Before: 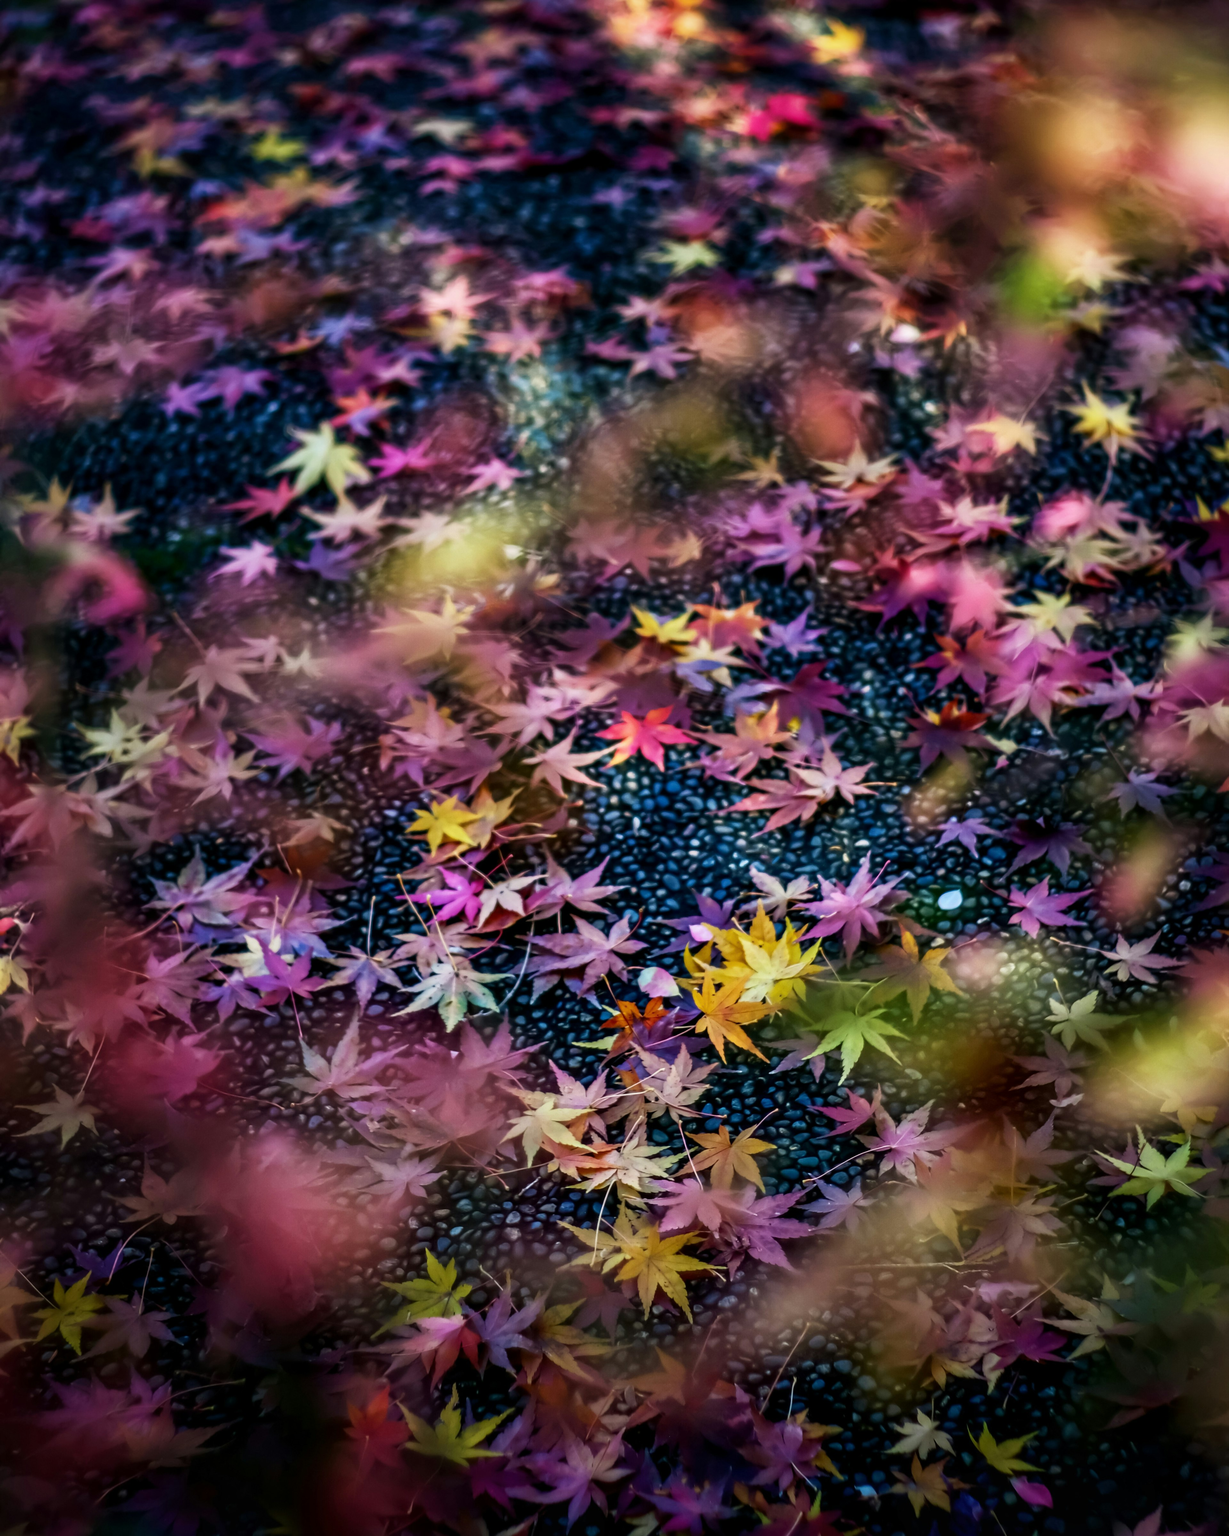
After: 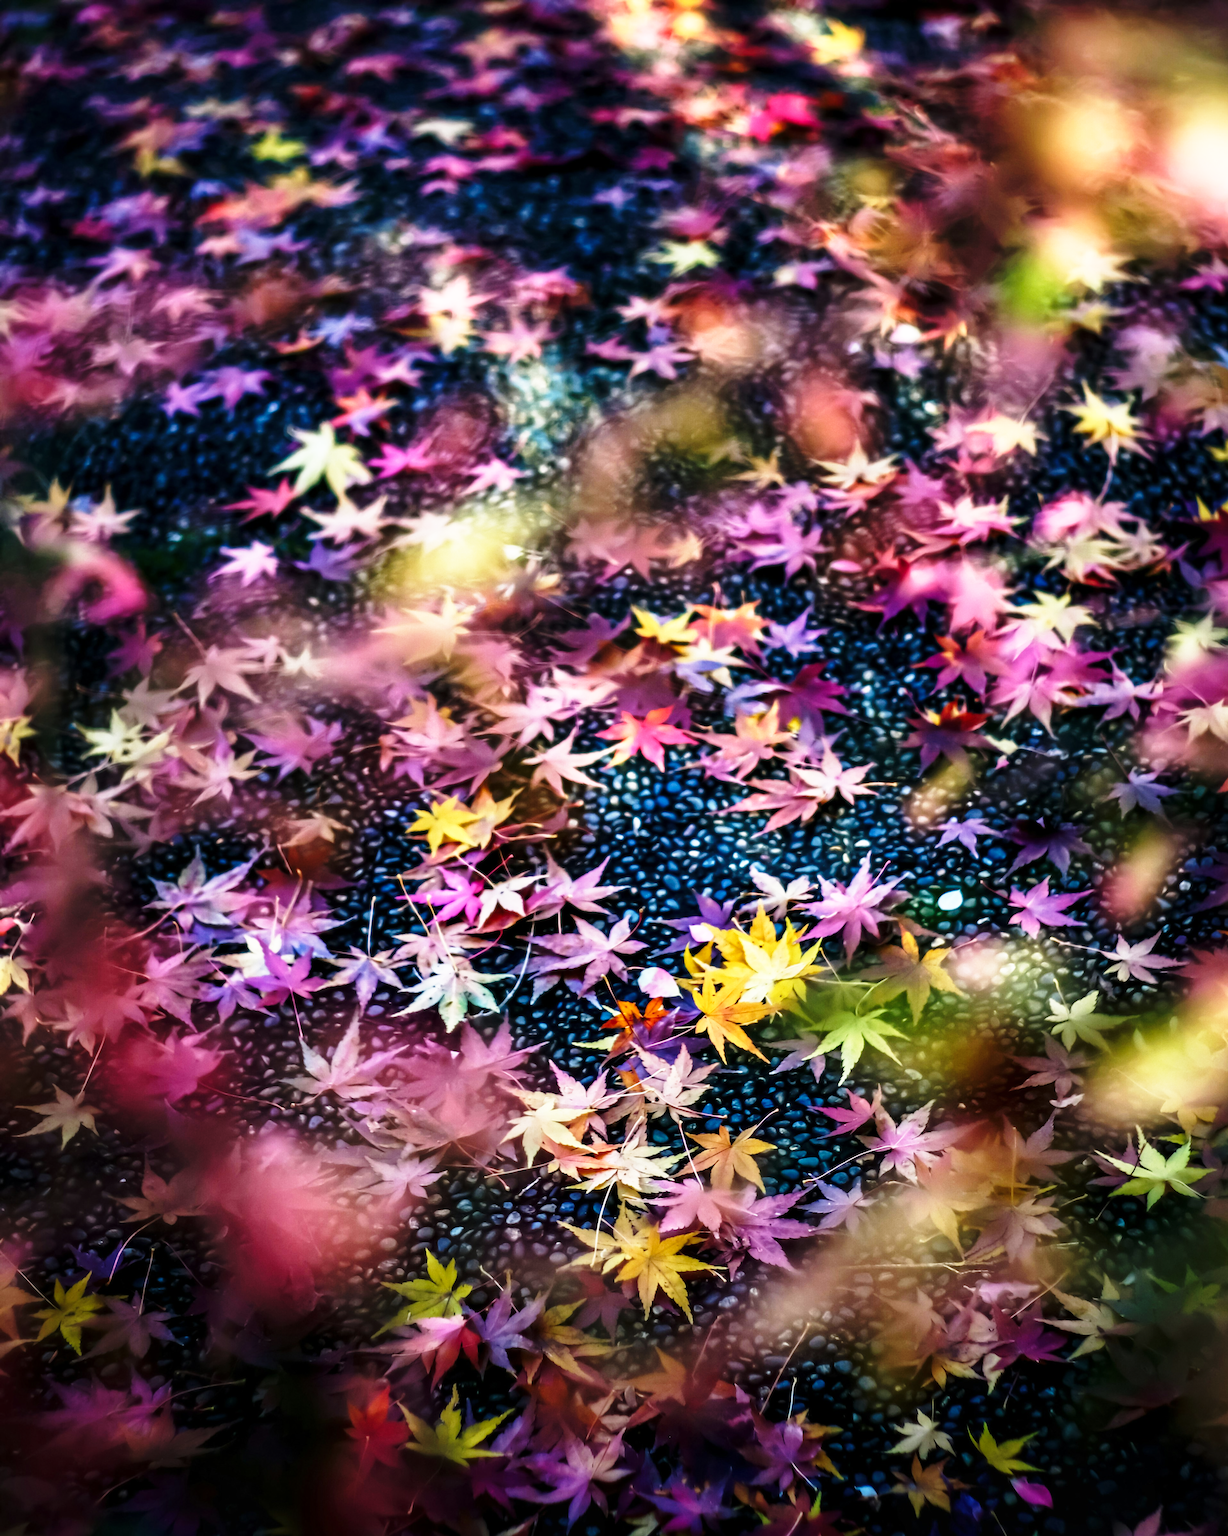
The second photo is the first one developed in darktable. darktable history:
base curve: curves: ch0 [(0, 0) (0.026, 0.03) (0.109, 0.232) (0.351, 0.748) (0.669, 0.968) (1, 1)], preserve colors none
contrast brightness saturation: saturation -0.1
